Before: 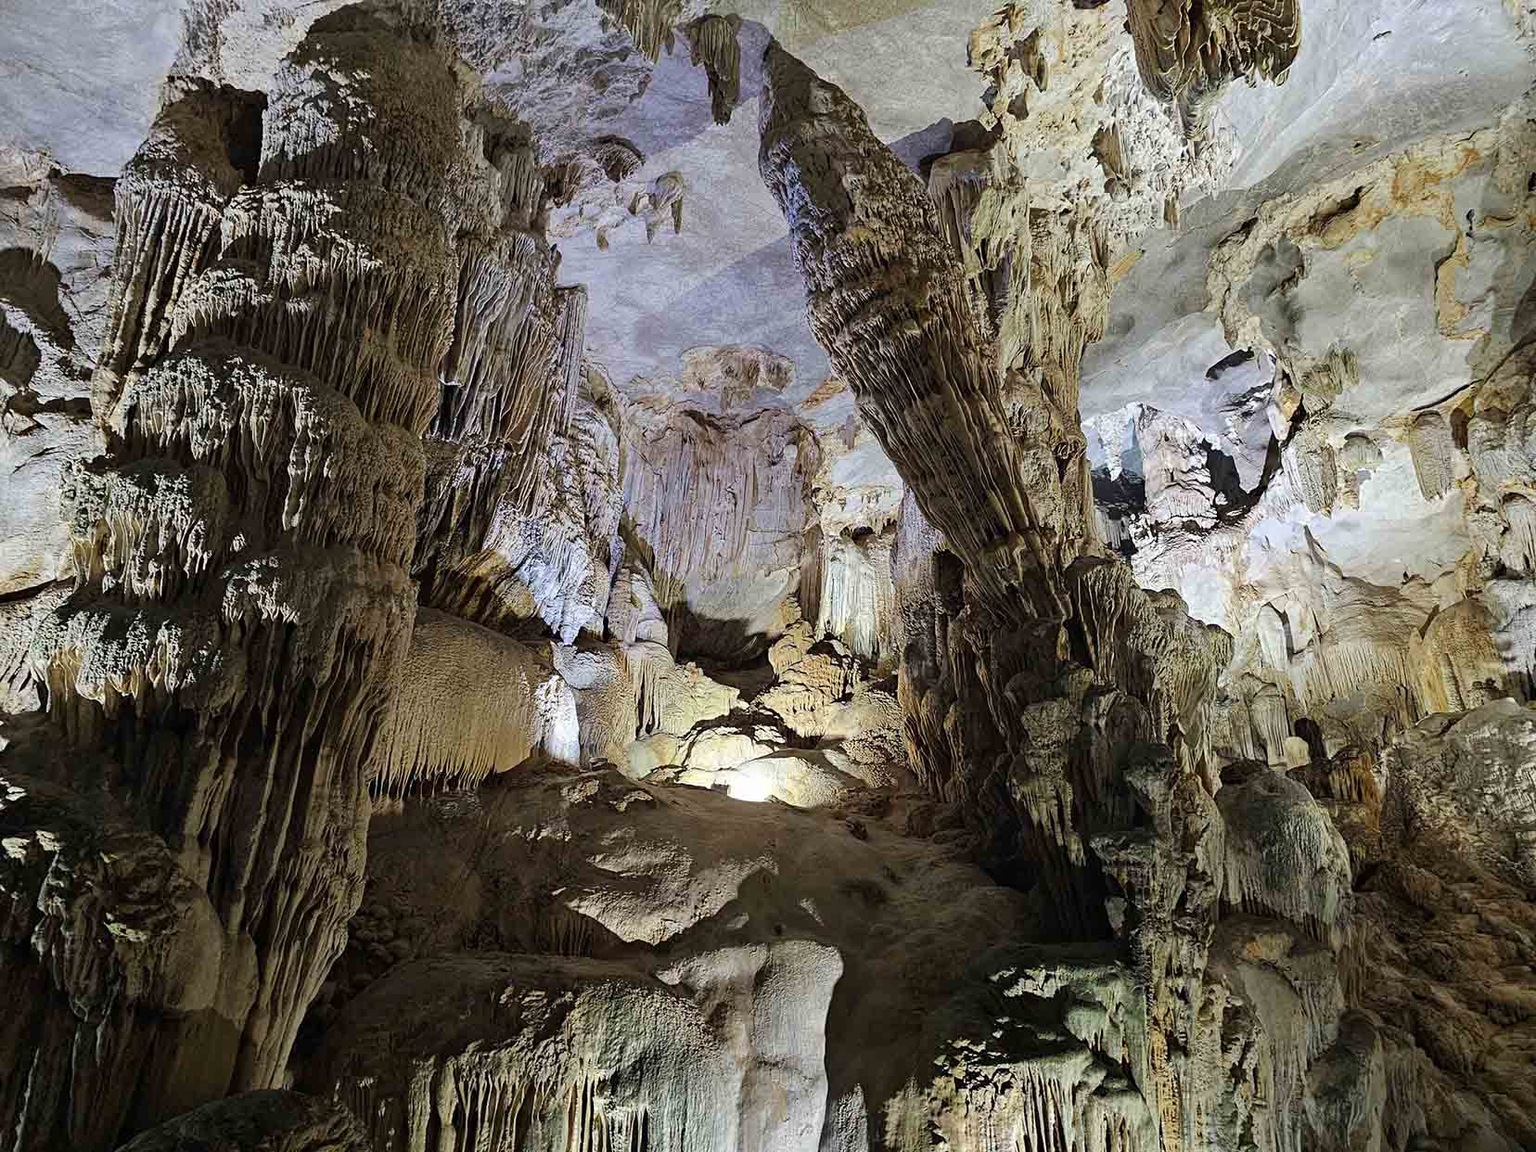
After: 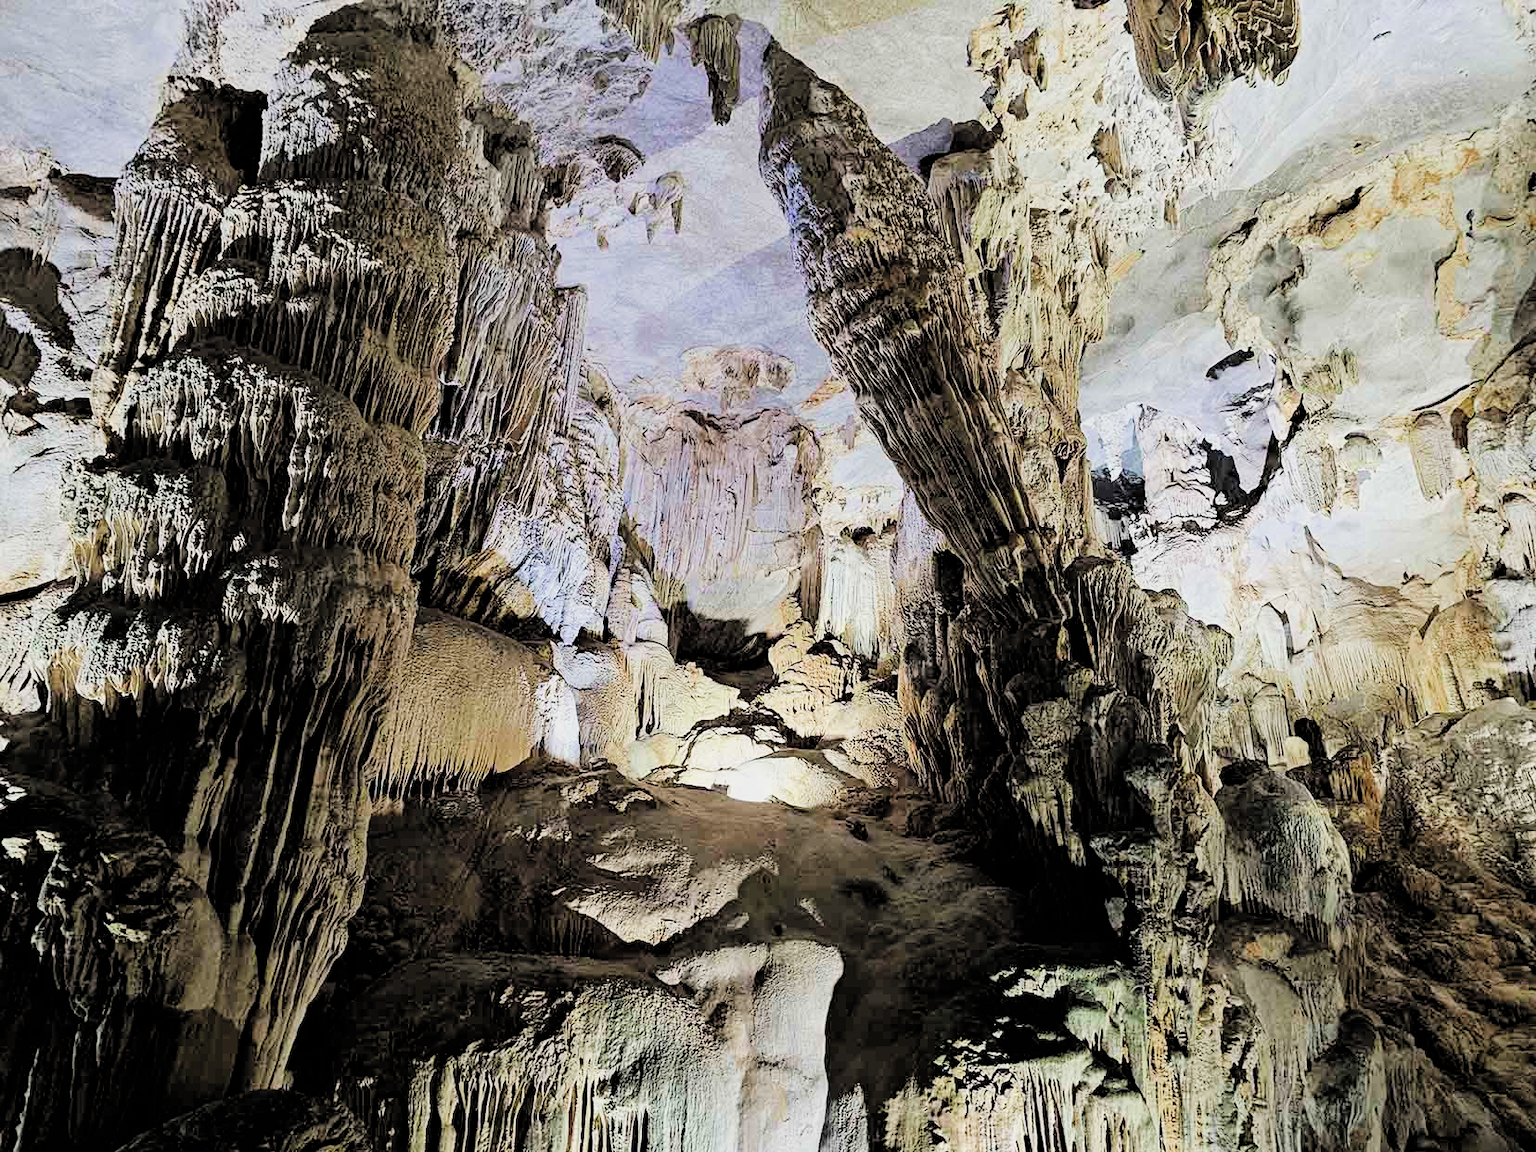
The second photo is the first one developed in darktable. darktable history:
filmic rgb: black relative exposure -4.23 EV, white relative exposure 5.11 EV, hardness 2.03, contrast 1.164, add noise in highlights 0, color science v3 (2019), use custom middle-gray values true, contrast in highlights soft
exposure: black level correction 0, exposure 1.001 EV, compensate highlight preservation false
